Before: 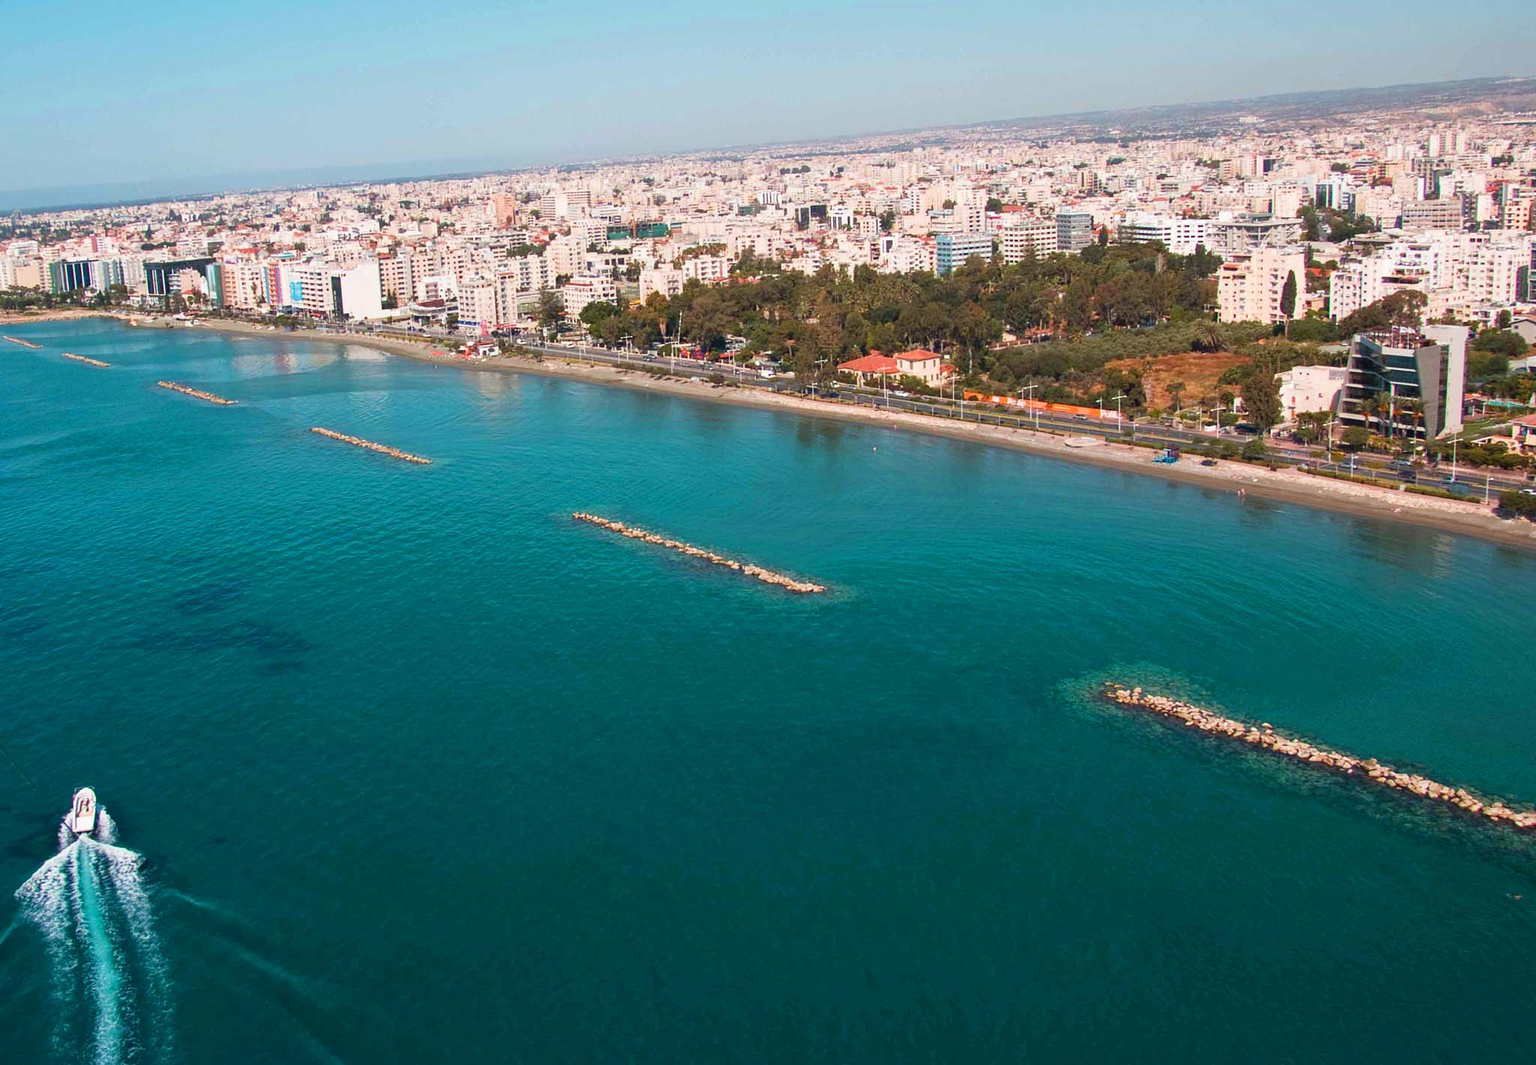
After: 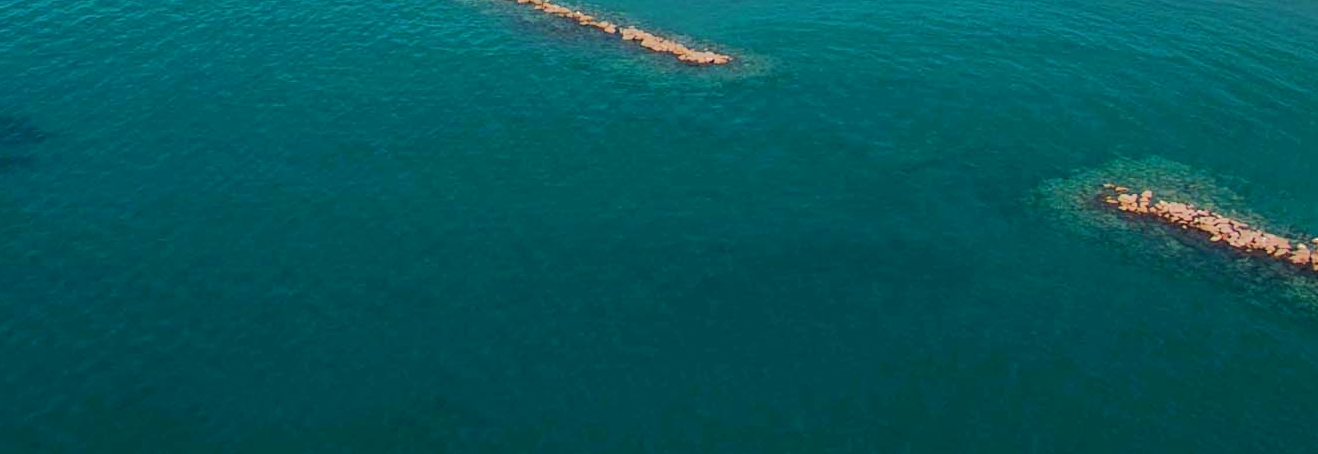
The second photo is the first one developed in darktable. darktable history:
shadows and highlights: shadows -19.91, highlights -73.15
crop: left 18.091%, top 51.13%, right 17.525%, bottom 16.85%
